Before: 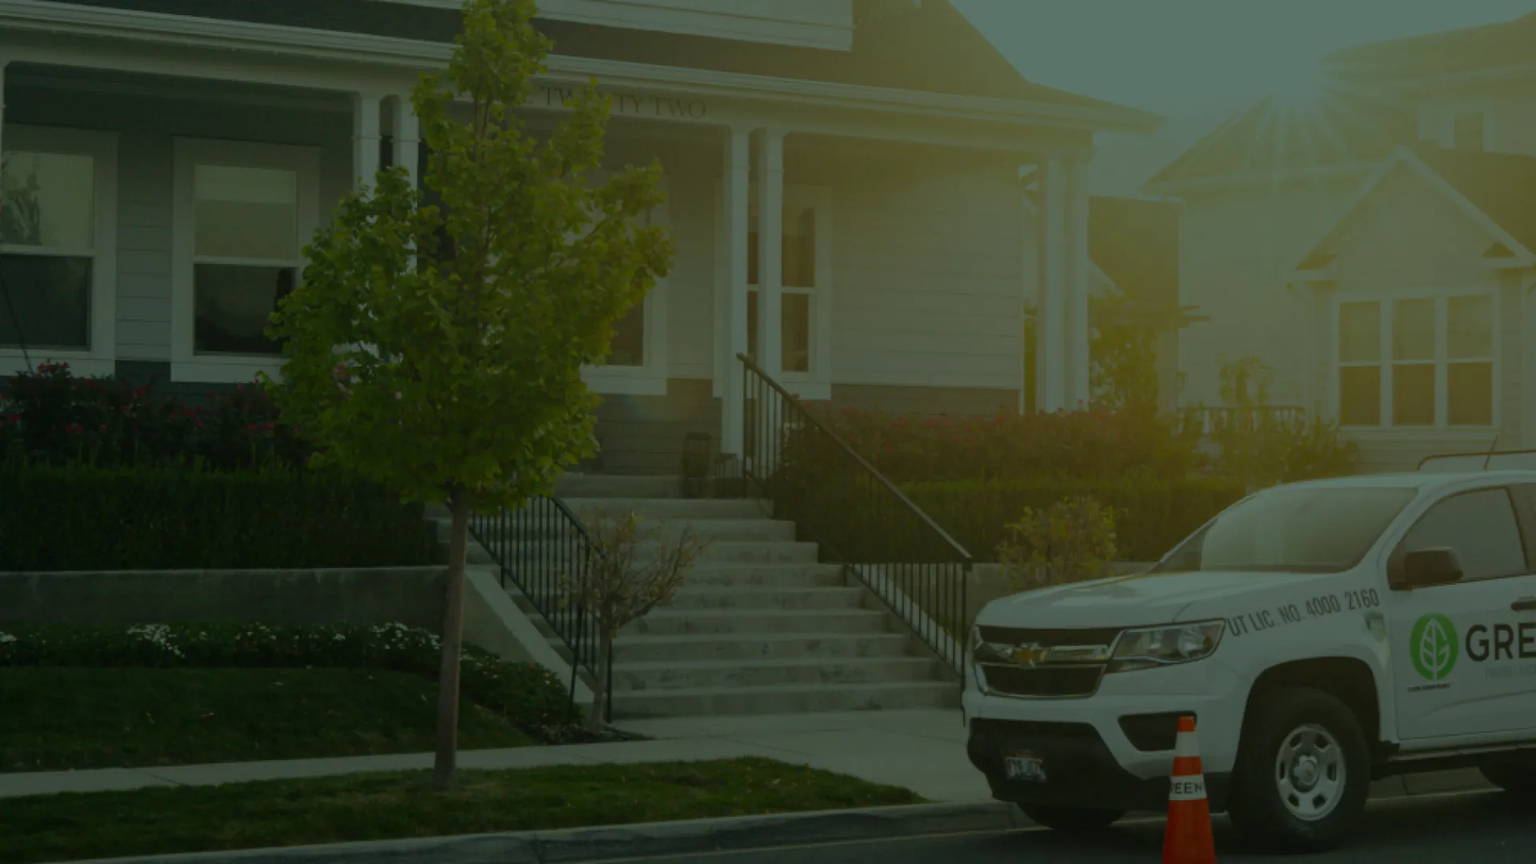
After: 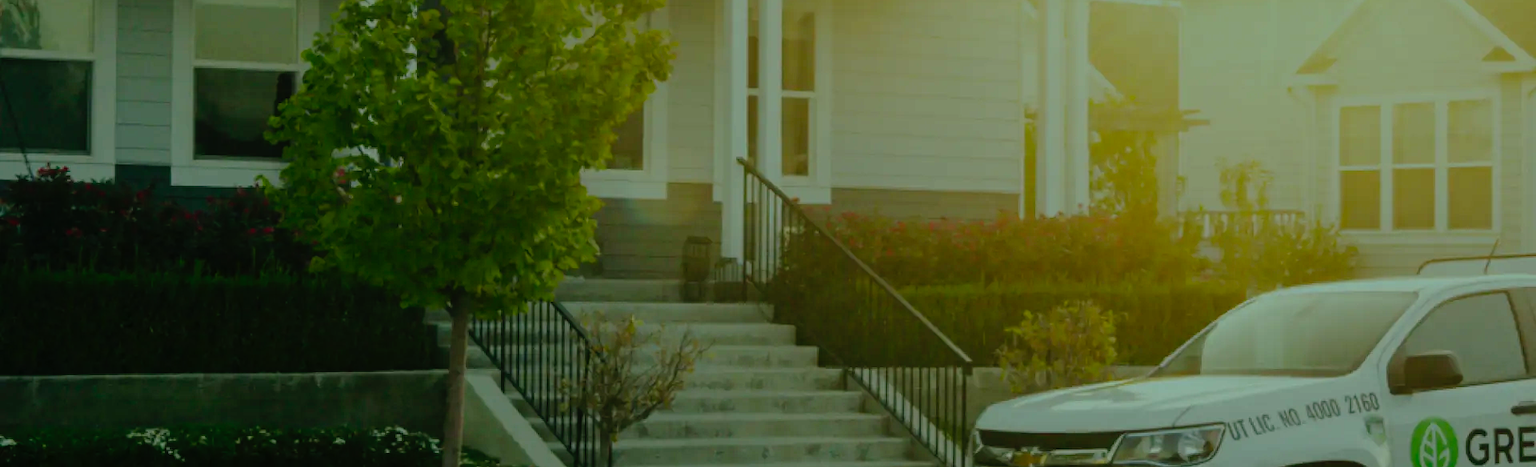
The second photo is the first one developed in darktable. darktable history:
base curve: curves: ch0 [(0, 0) (0.012, 0.01) (0.073, 0.168) (0.31, 0.711) (0.645, 0.957) (1, 1)], preserve colors none
crop and rotate: top 22.757%, bottom 23.089%
